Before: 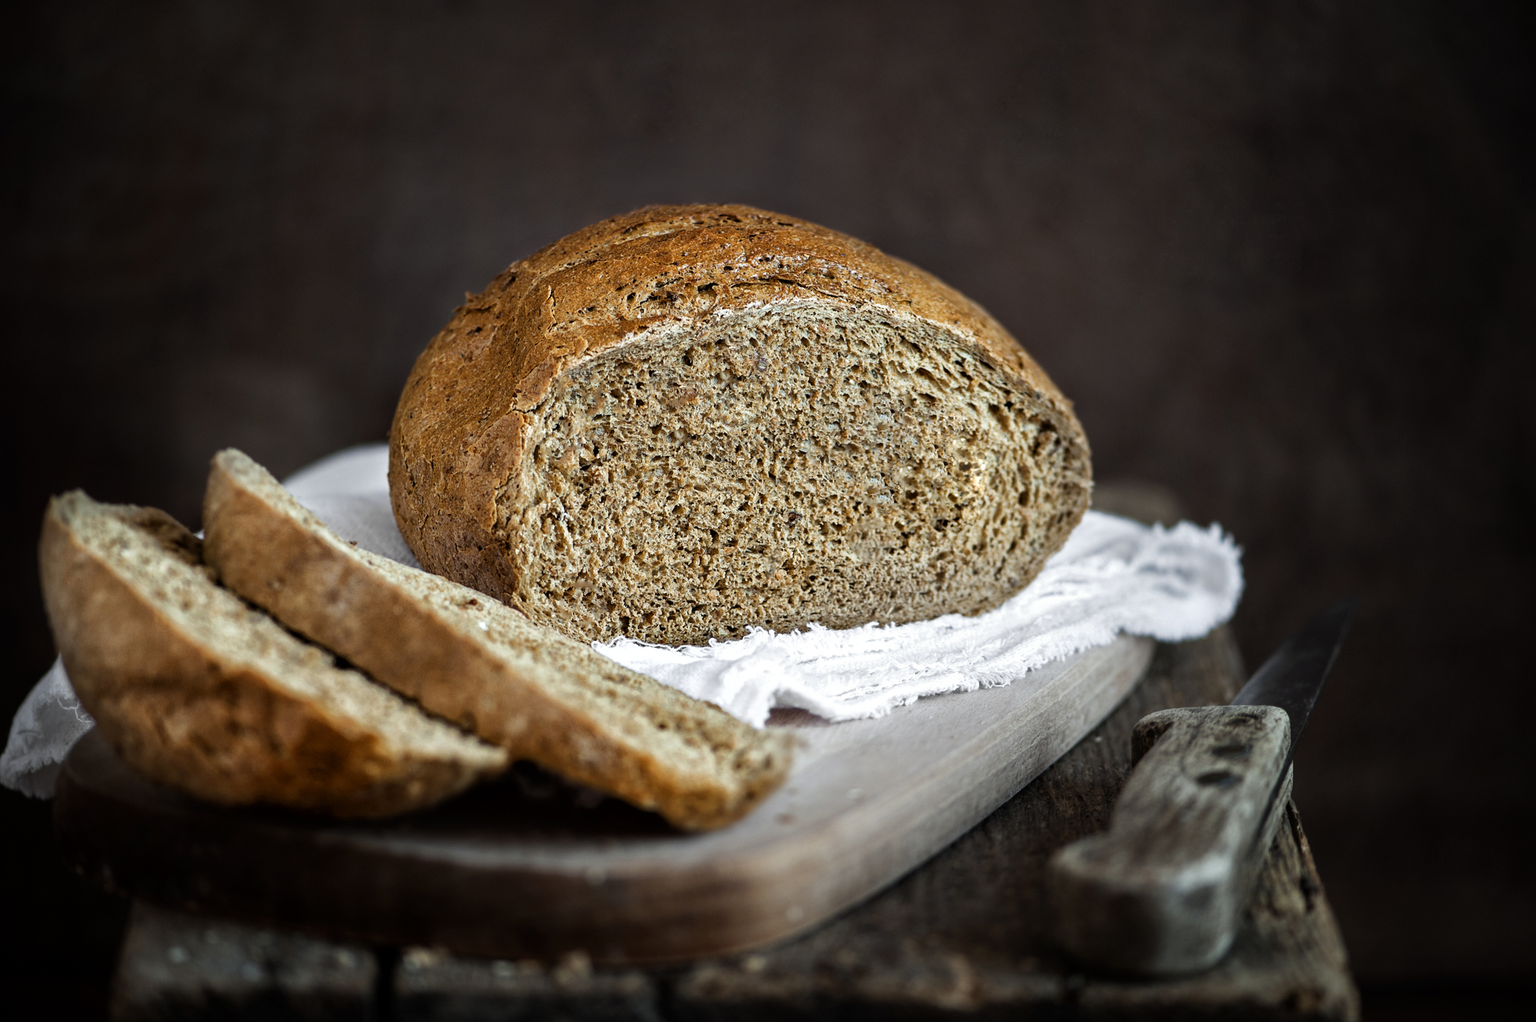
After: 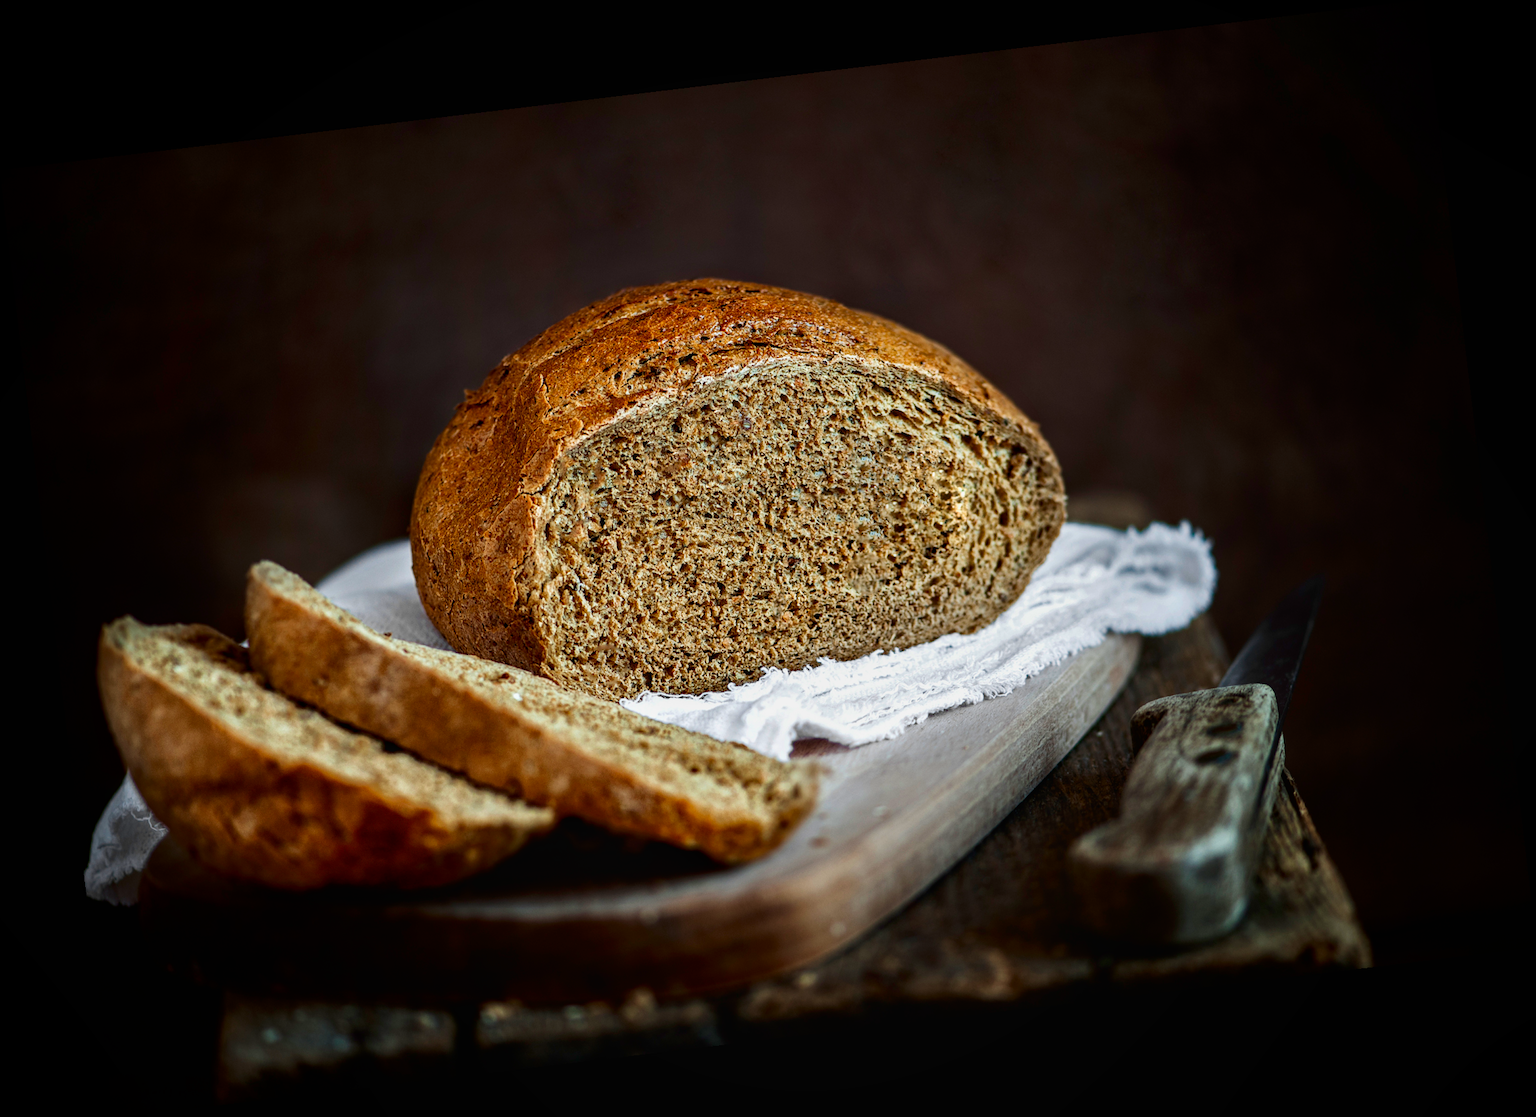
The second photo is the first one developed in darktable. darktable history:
local contrast: detail 110%
velvia: on, module defaults
contrast brightness saturation: contrast 0.12, brightness -0.12, saturation 0.2
rotate and perspective: rotation -6.83°, automatic cropping off
